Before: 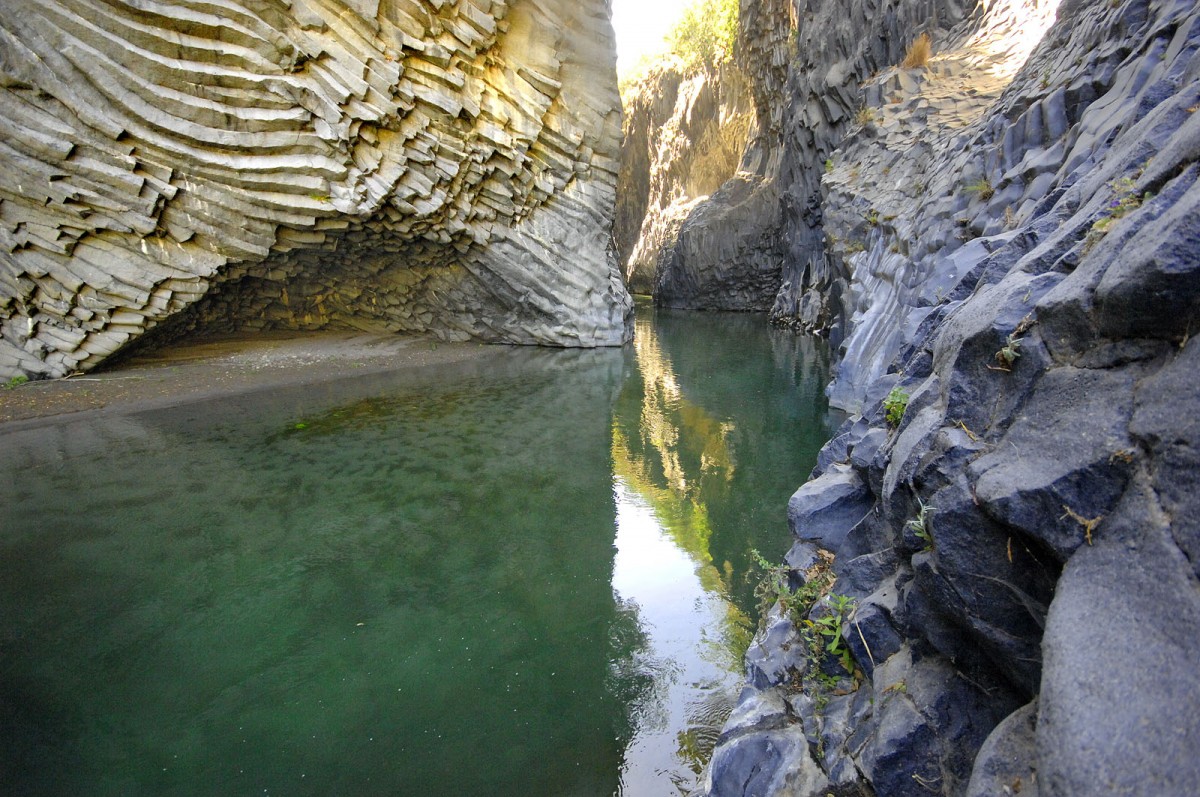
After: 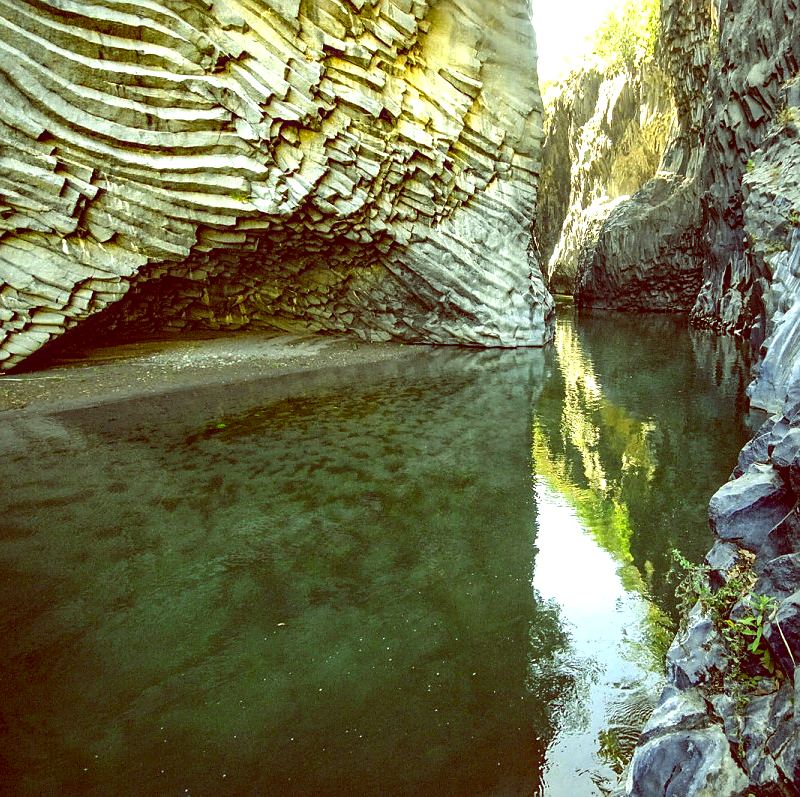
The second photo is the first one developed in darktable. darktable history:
color balance: lift [1, 1.015, 0.987, 0.985], gamma [1, 0.959, 1.042, 0.958], gain [0.927, 0.938, 1.072, 0.928], contrast 1.5%
sharpen: radius 1.458, amount 0.398, threshold 1.271
local contrast: detail 130%
tone equalizer: -8 EV -0.75 EV, -7 EV -0.7 EV, -6 EV -0.6 EV, -5 EV -0.4 EV, -3 EV 0.4 EV, -2 EV 0.6 EV, -1 EV 0.7 EV, +0 EV 0.75 EV, edges refinement/feathering 500, mask exposure compensation -1.57 EV, preserve details no
crop and rotate: left 6.617%, right 26.717%
